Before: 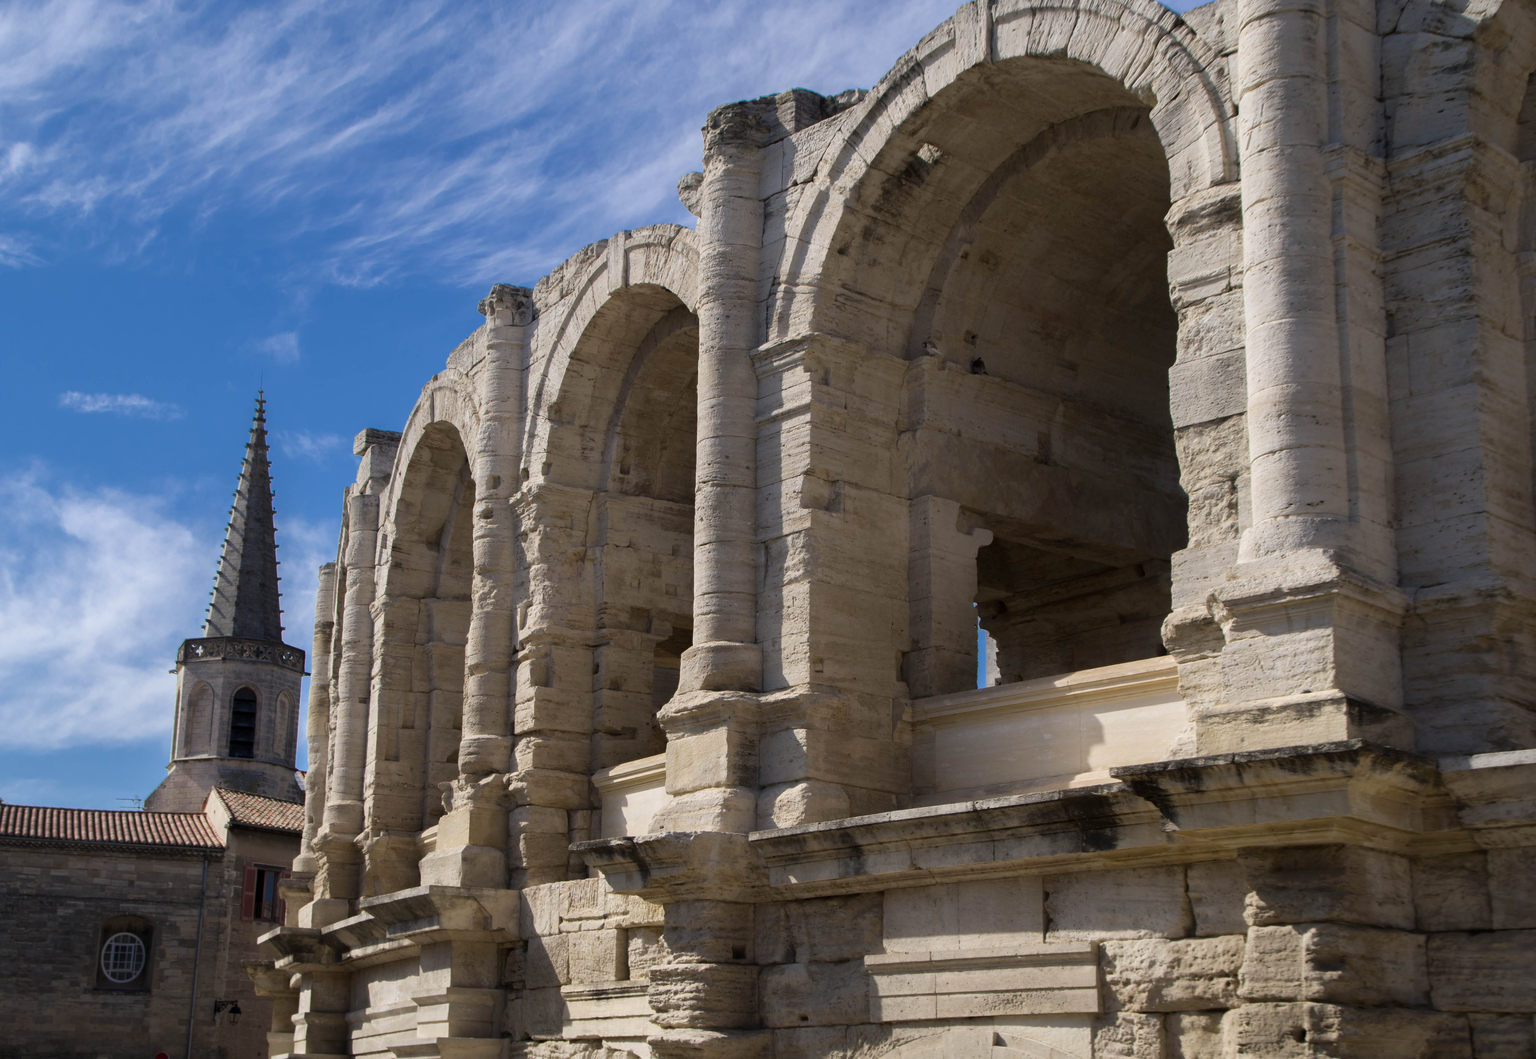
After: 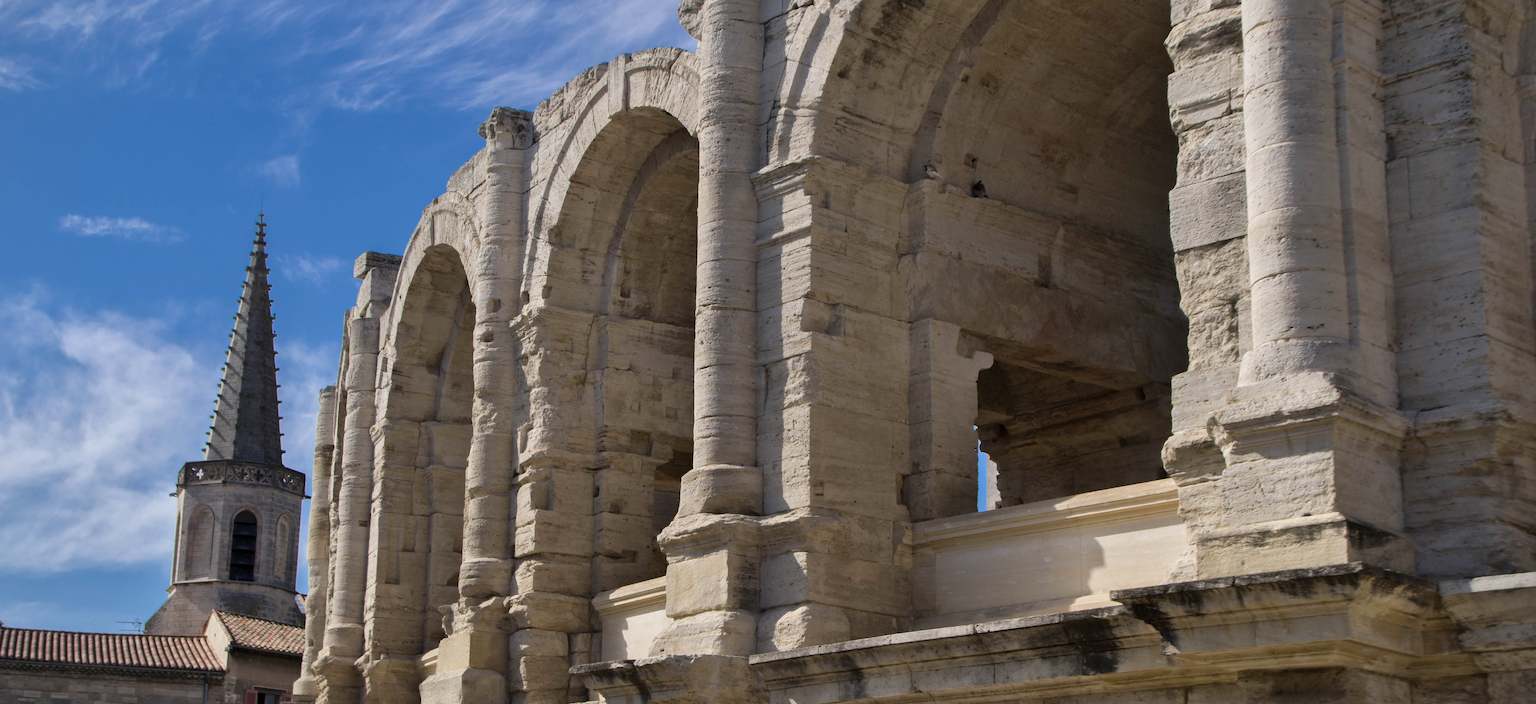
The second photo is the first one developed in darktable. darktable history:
crop: top 16.727%, bottom 16.727%
shadows and highlights: soften with gaussian
tone equalizer: on, module defaults
vignetting: fall-off start 85%, fall-off radius 80%, brightness -0.182, saturation -0.3, width/height ratio 1.219, dithering 8-bit output, unbound false
